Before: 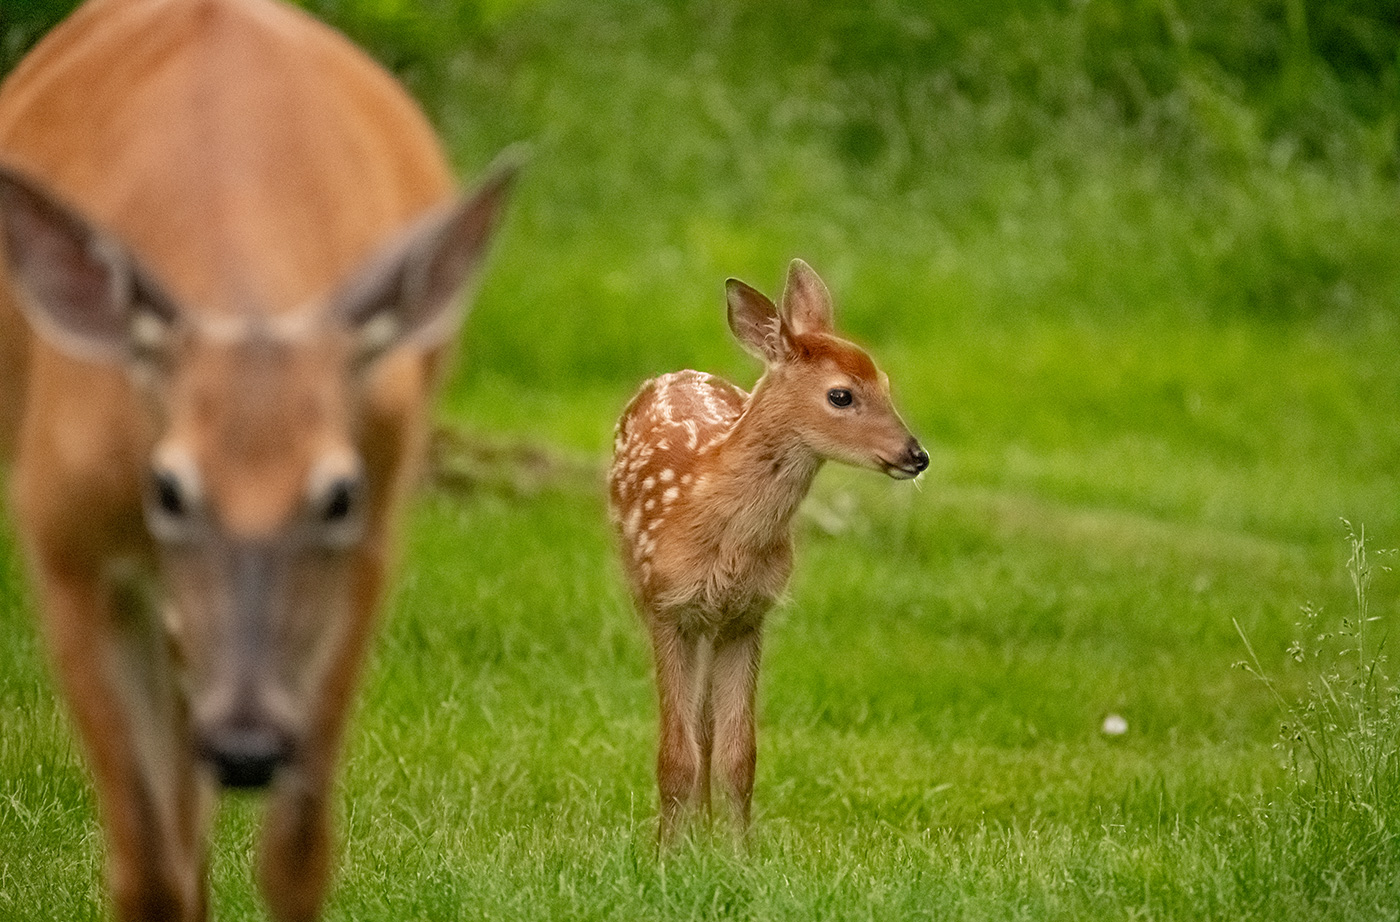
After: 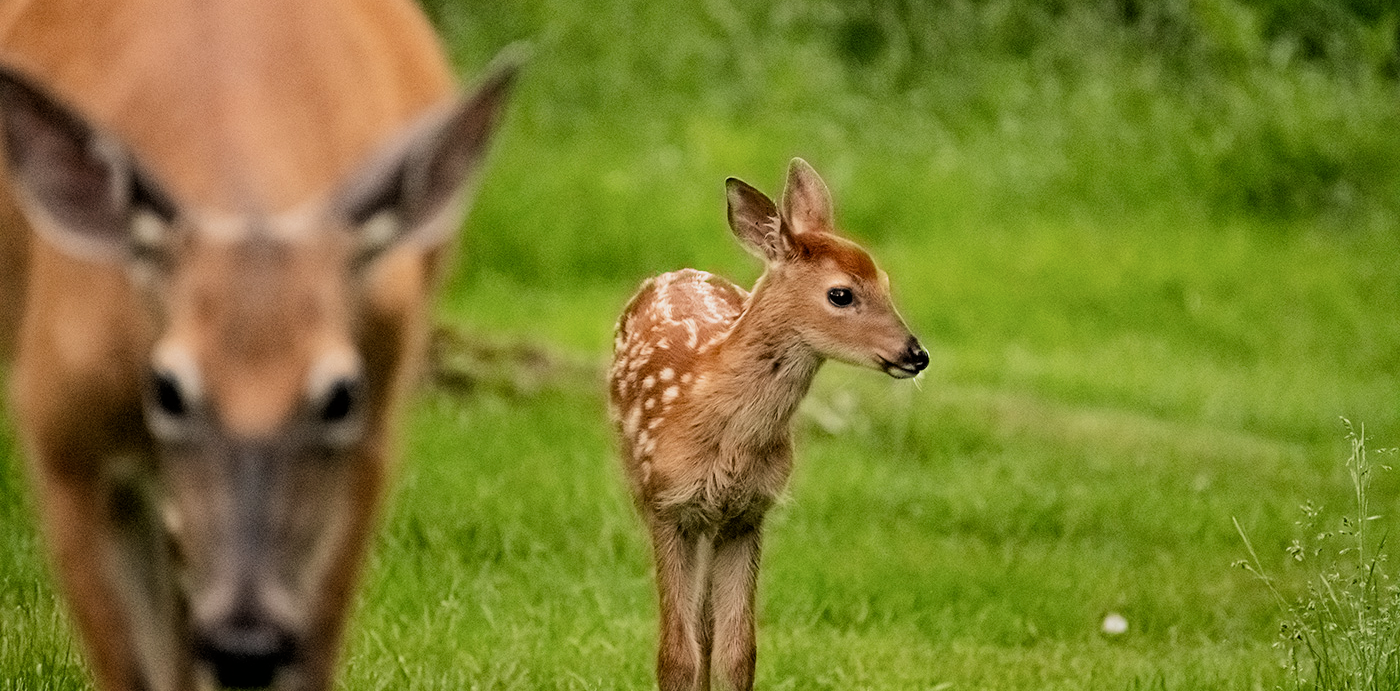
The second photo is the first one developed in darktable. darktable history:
exposure: compensate highlight preservation false
crop: top 11.038%, bottom 13.962%
filmic rgb: black relative exposure -5 EV, white relative exposure 3.5 EV, hardness 3.19, contrast 1.4, highlights saturation mix -30%
